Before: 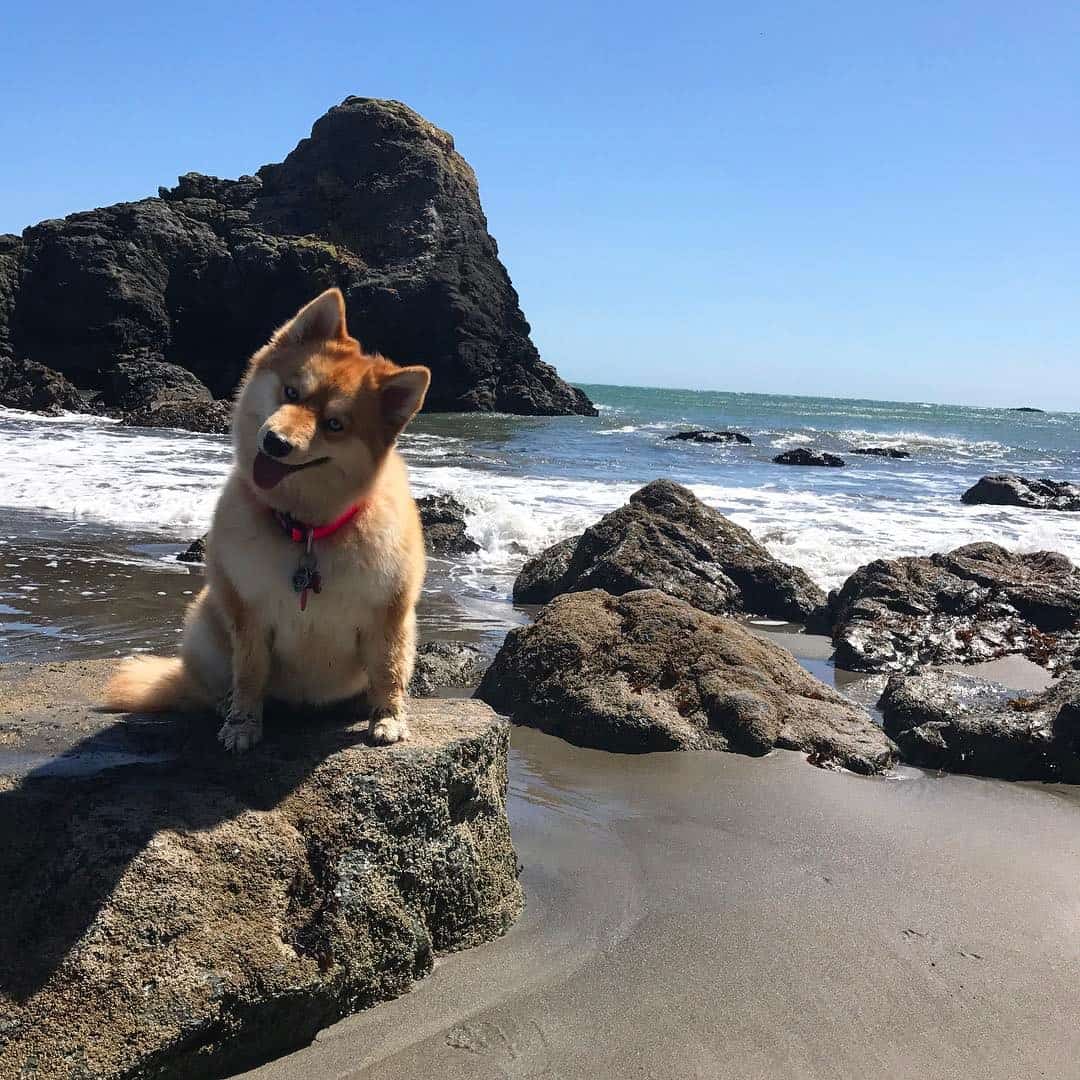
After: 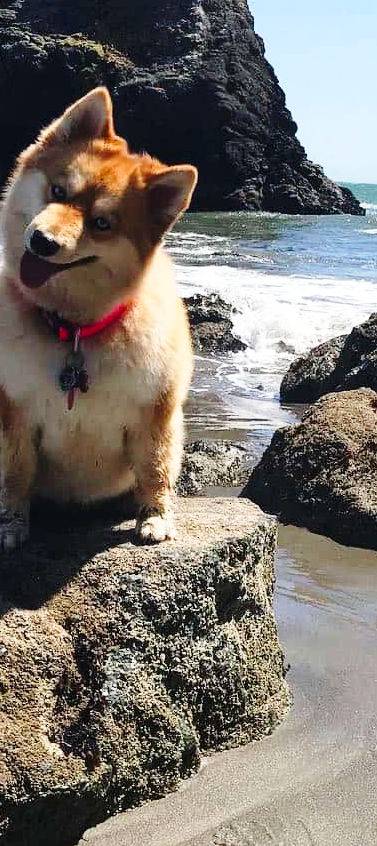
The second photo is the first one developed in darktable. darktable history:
crop and rotate: left 21.585%, top 18.64%, right 43.489%, bottom 2.988%
base curve: curves: ch0 [(0, 0) (0.028, 0.03) (0.121, 0.232) (0.46, 0.748) (0.859, 0.968) (1, 1)], preserve colors none
